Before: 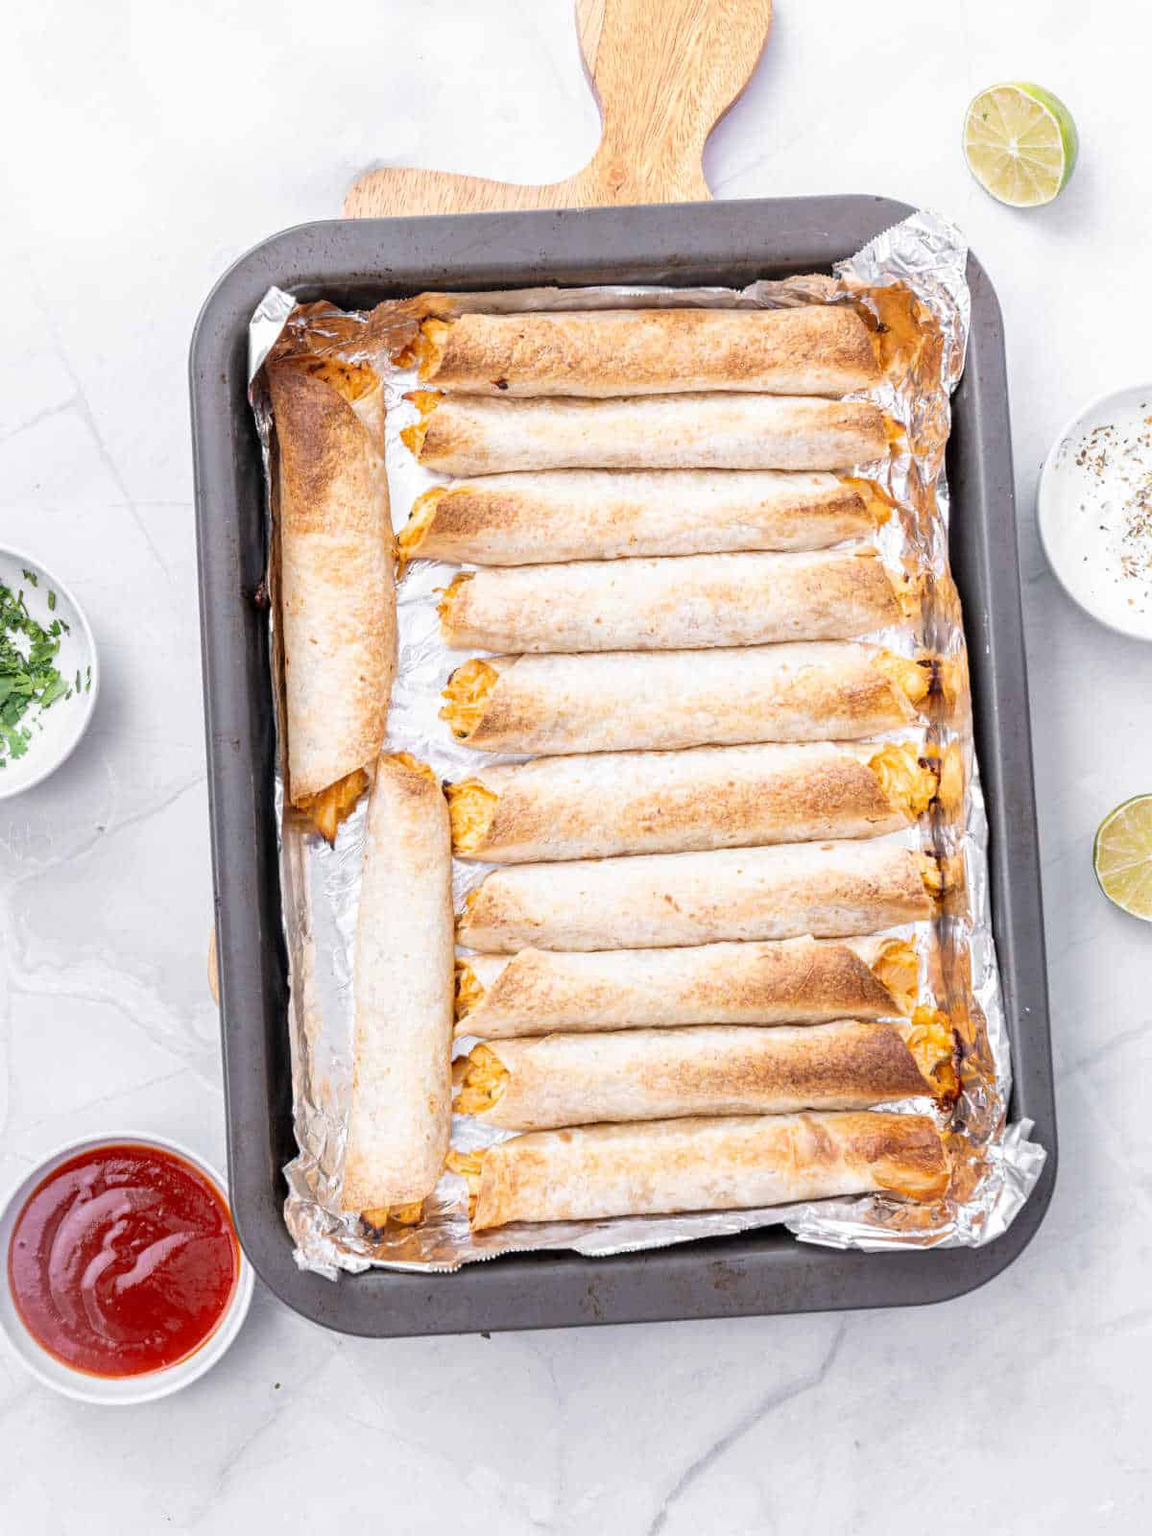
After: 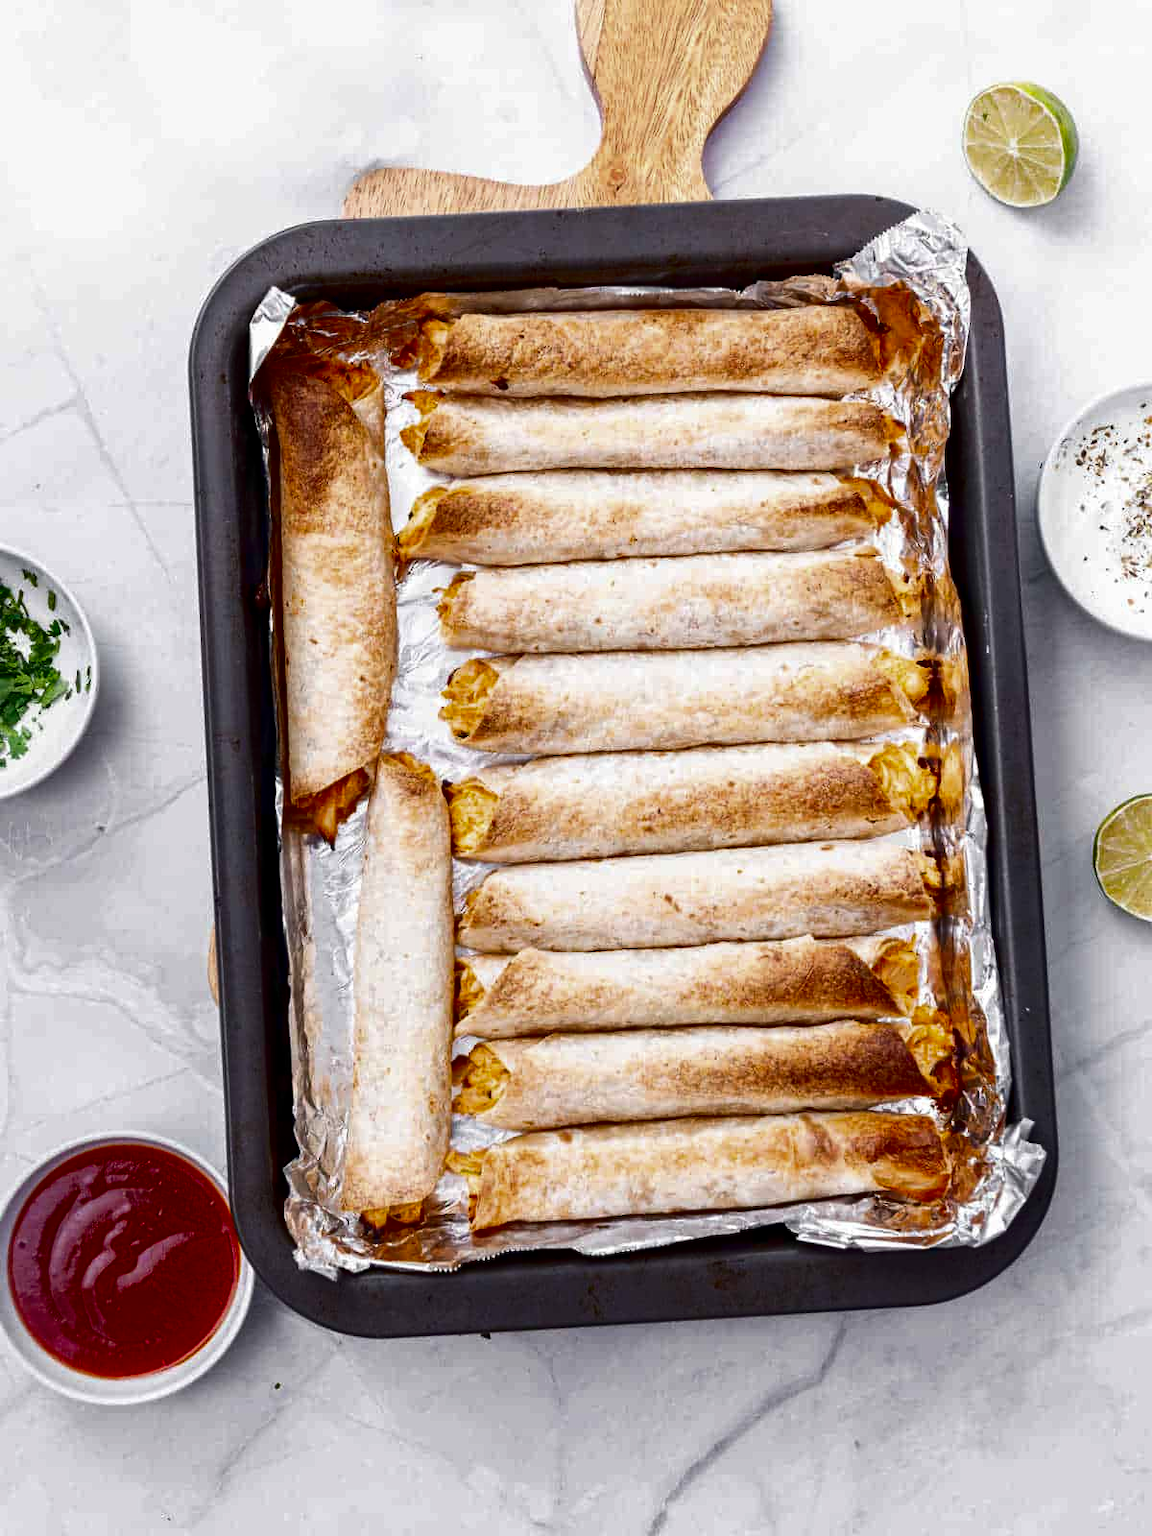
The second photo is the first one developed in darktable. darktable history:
contrast brightness saturation: contrast 0.09, brightness -0.6, saturation 0.167
haze removal: compatibility mode true, adaptive false
